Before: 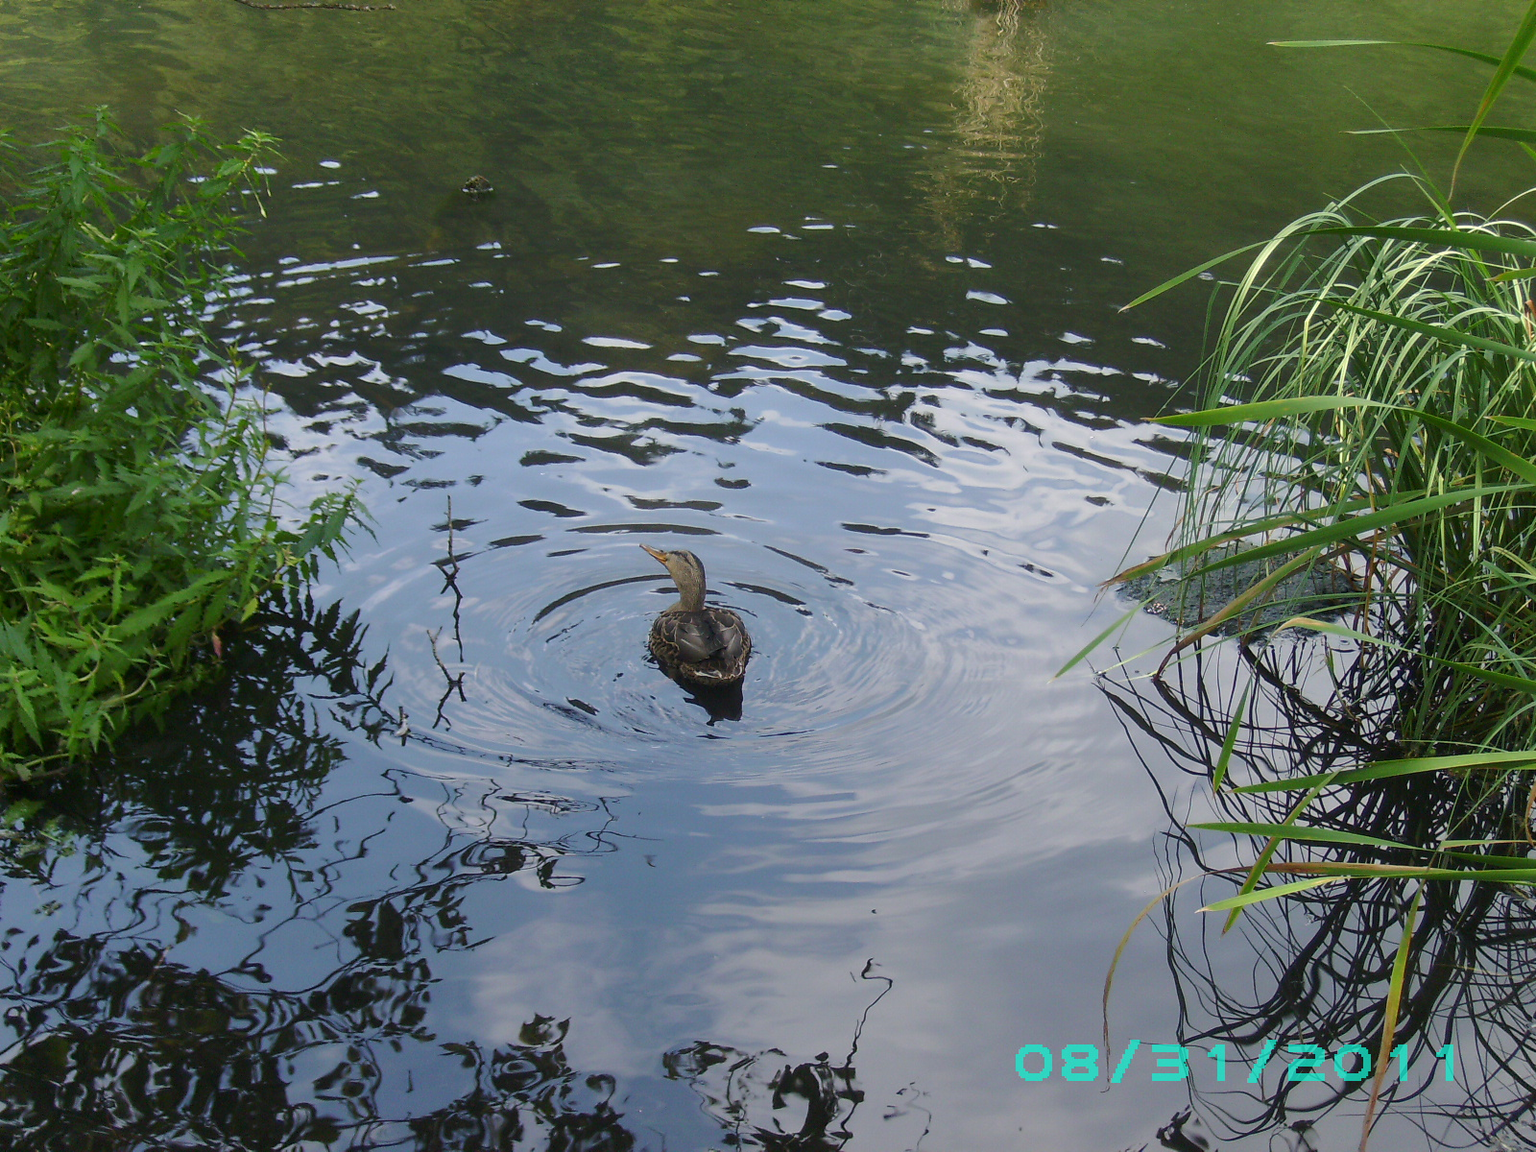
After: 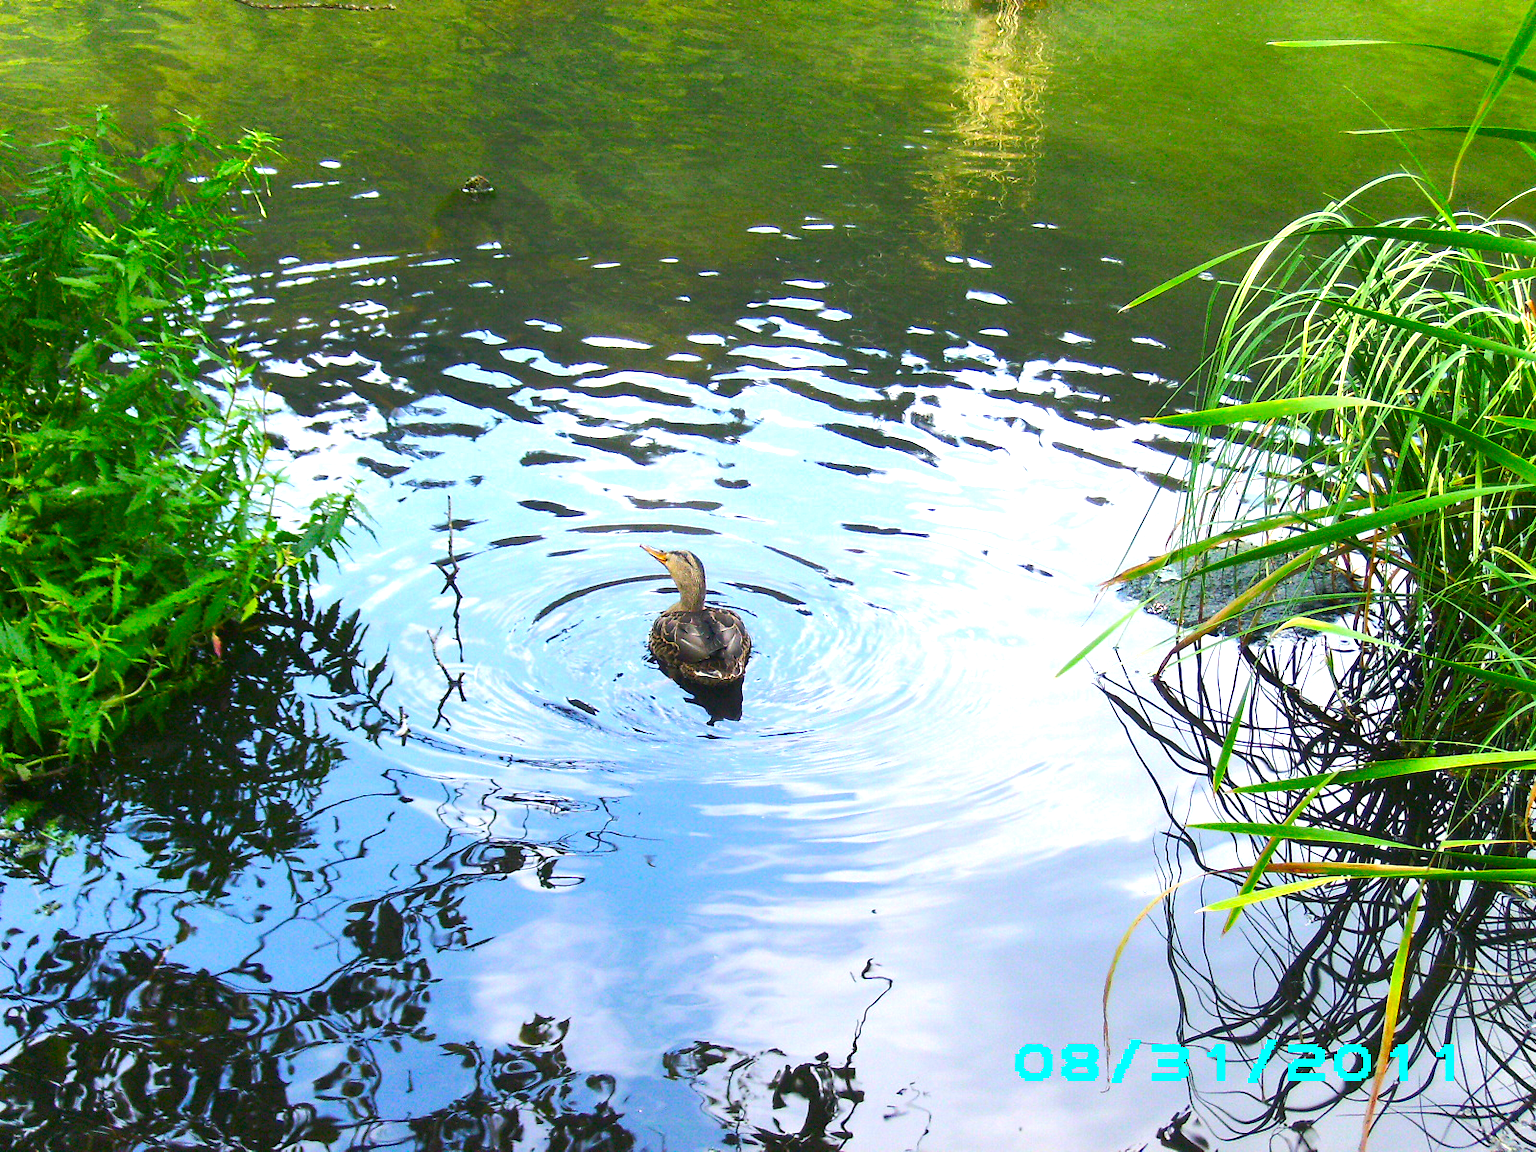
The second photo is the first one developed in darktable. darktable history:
tone equalizer: -8 EV -0.417 EV, -7 EV -0.389 EV, -6 EV -0.333 EV, -5 EV -0.222 EV, -3 EV 0.222 EV, -2 EV 0.333 EV, -1 EV 0.389 EV, +0 EV 0.417 EV, edges refinement/feathering 500, mask exposure compensation -1.57 EV, preserve details no
contrast brightness saturation: brightness -0.02, saturation 0.35
exposure: exposure 1.2 EV, compensate highlight preservation false
color balance rgb: linear chroma grading › shadows -8%, linear chroma grading › global chroma 10%, perceptual saturation grading › global saturation 2%, perceptual saturation grading › highlights -2%, perceptual saturation grading › mid-tones 4%, perceptual saturation grading › shadows 8%, perceptual brilliance grading › global brilliance 2%, perceptual brilliance grading › highlights -4%, global vibrance 16%, saturation formula JzAzBz (2021)
